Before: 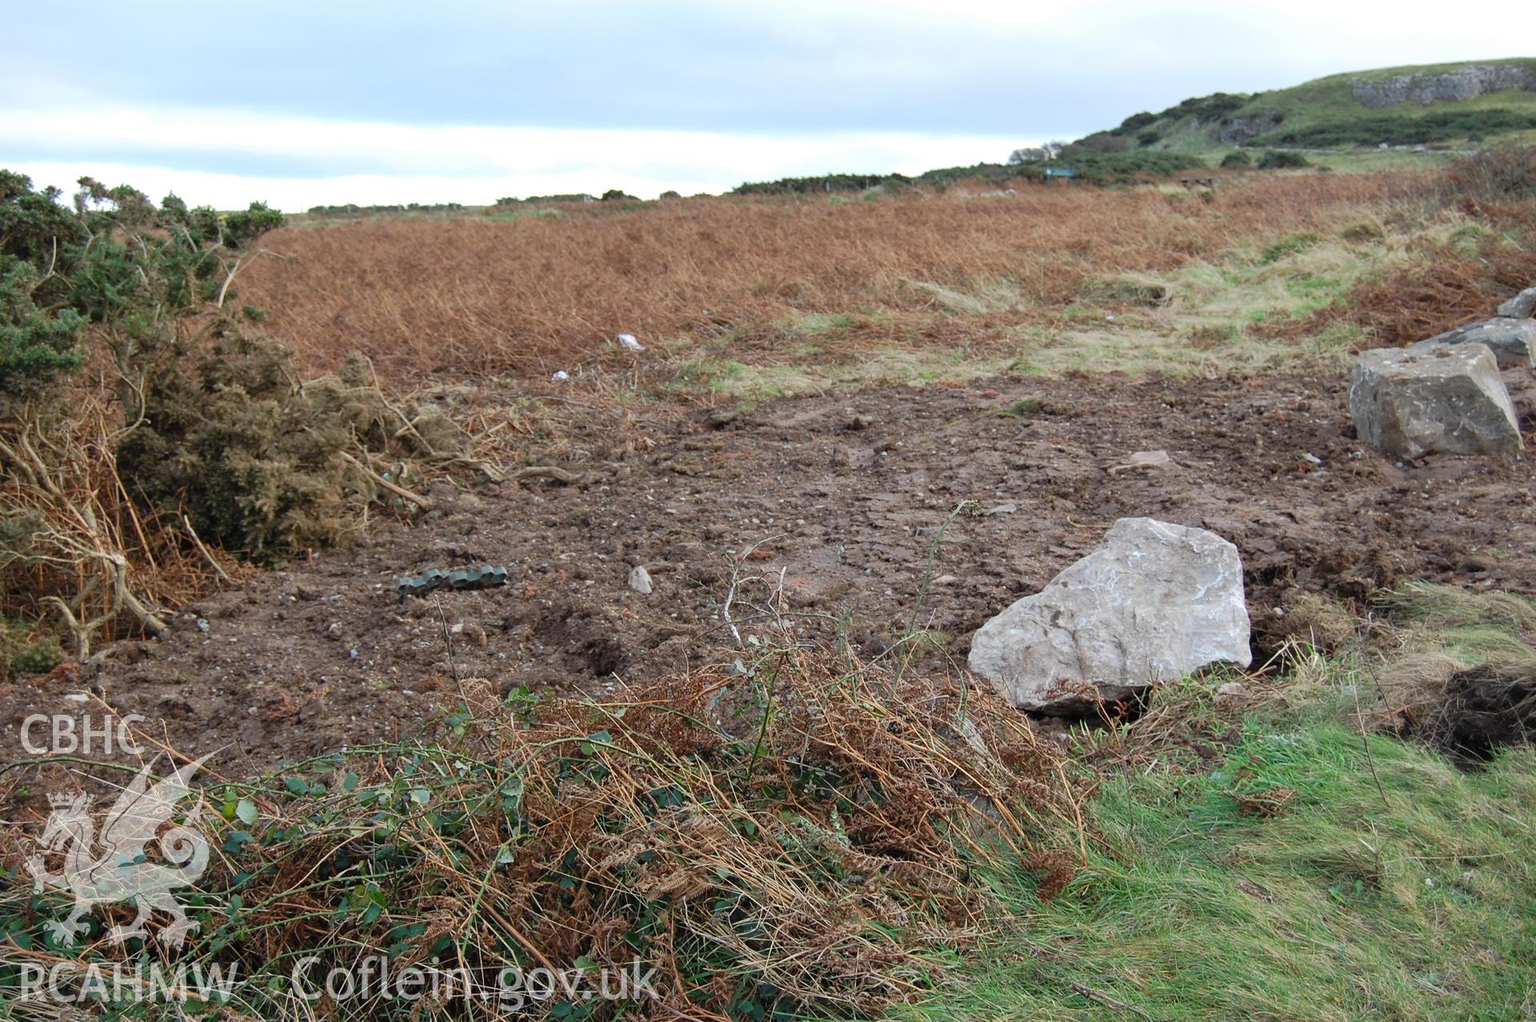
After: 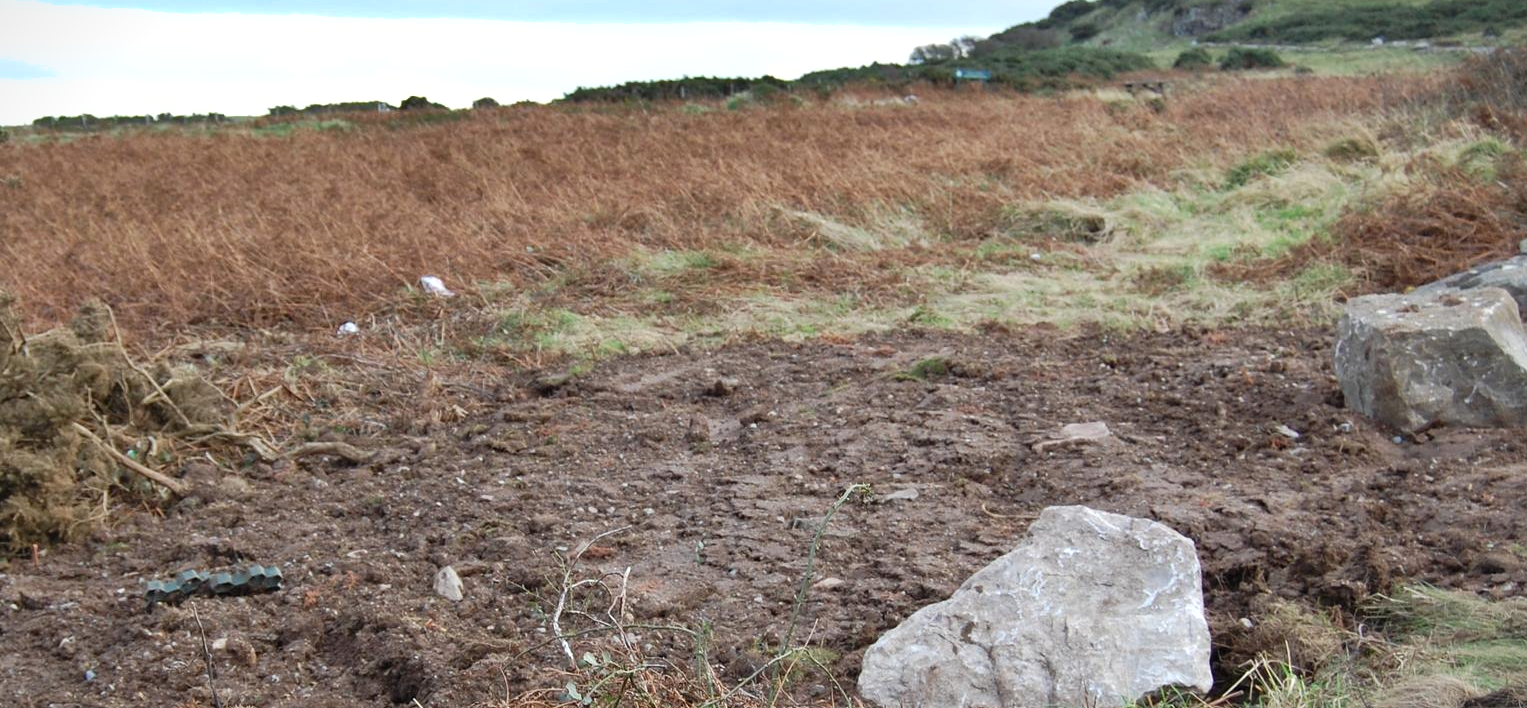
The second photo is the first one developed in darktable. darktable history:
crop: left 18.34%, top 11.086%, right 2.079%, bottom 33.45%
color balance rgb: highlights gain › luminance 17.736%, perceptual saturation grading › global saturation -2.15%, perceptual saturation grading › highlights -7.026%, perceptual saturation grading › mid-tones 8.205%, perceptual saturation grading › shadows 2.775%
vignetting: fall-off start 99.68%, brightness -0.403, saturation -0.303, width/height ratio 1.302
shadows and highlights: highlights color adjustment 89.51%, low approximation 0.01, soften with gaussian
